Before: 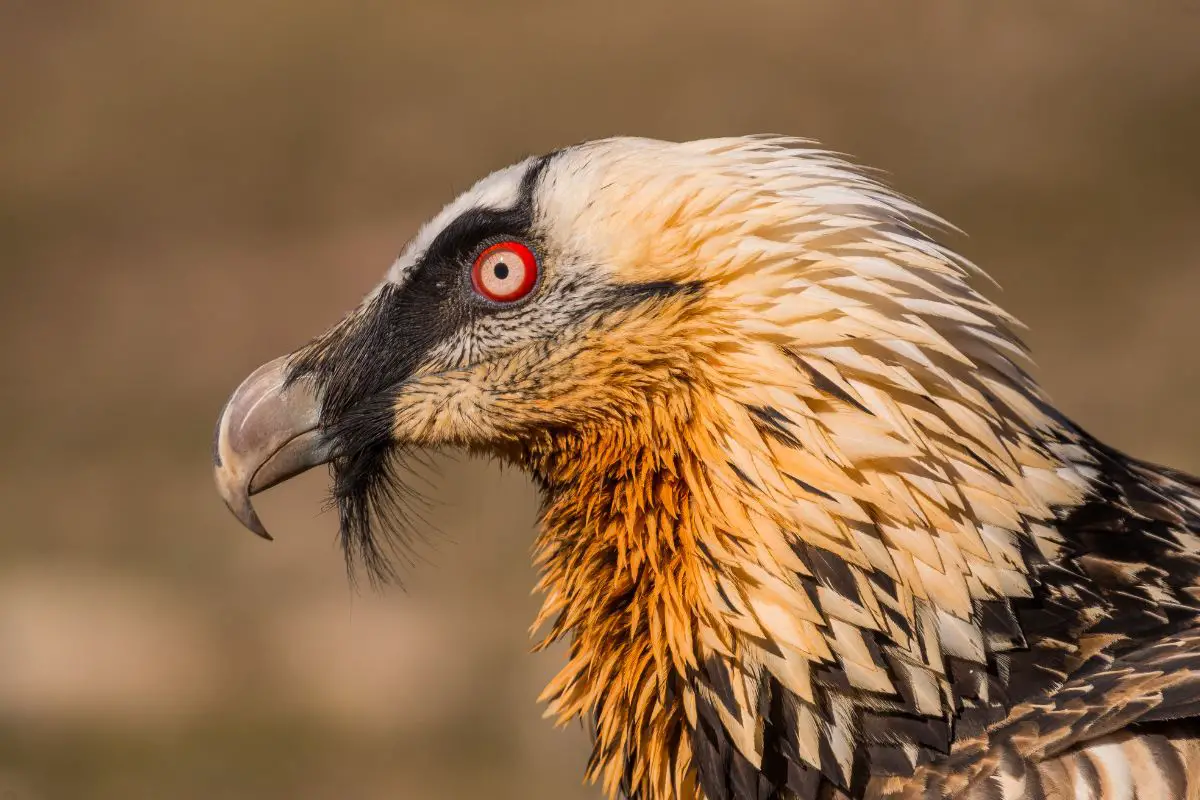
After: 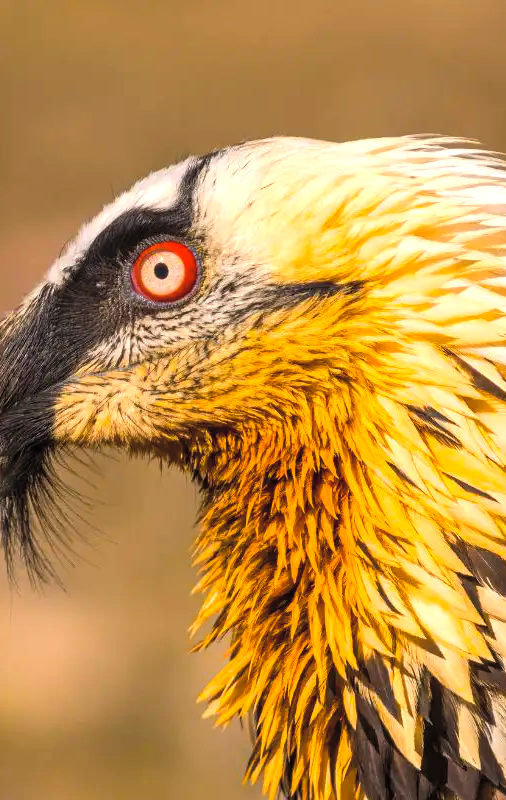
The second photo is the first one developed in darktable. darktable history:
crop: left 28.339%, right 29.491%
color balance rgb: linear chroma grading › global chroma 0.751%, perceptual saturation grading › global saturation 25.12%, perceptual brilliance grading › global brilliance -5.469%, perceptual brilliance grading › highlights 24.152%, perceptual brilliance grading › mid-tones 7.458%, perceptual brilliance grading › shadows -4.584%, global vibrance 25.04%
contrast brightness saturation: brightness 0.147
